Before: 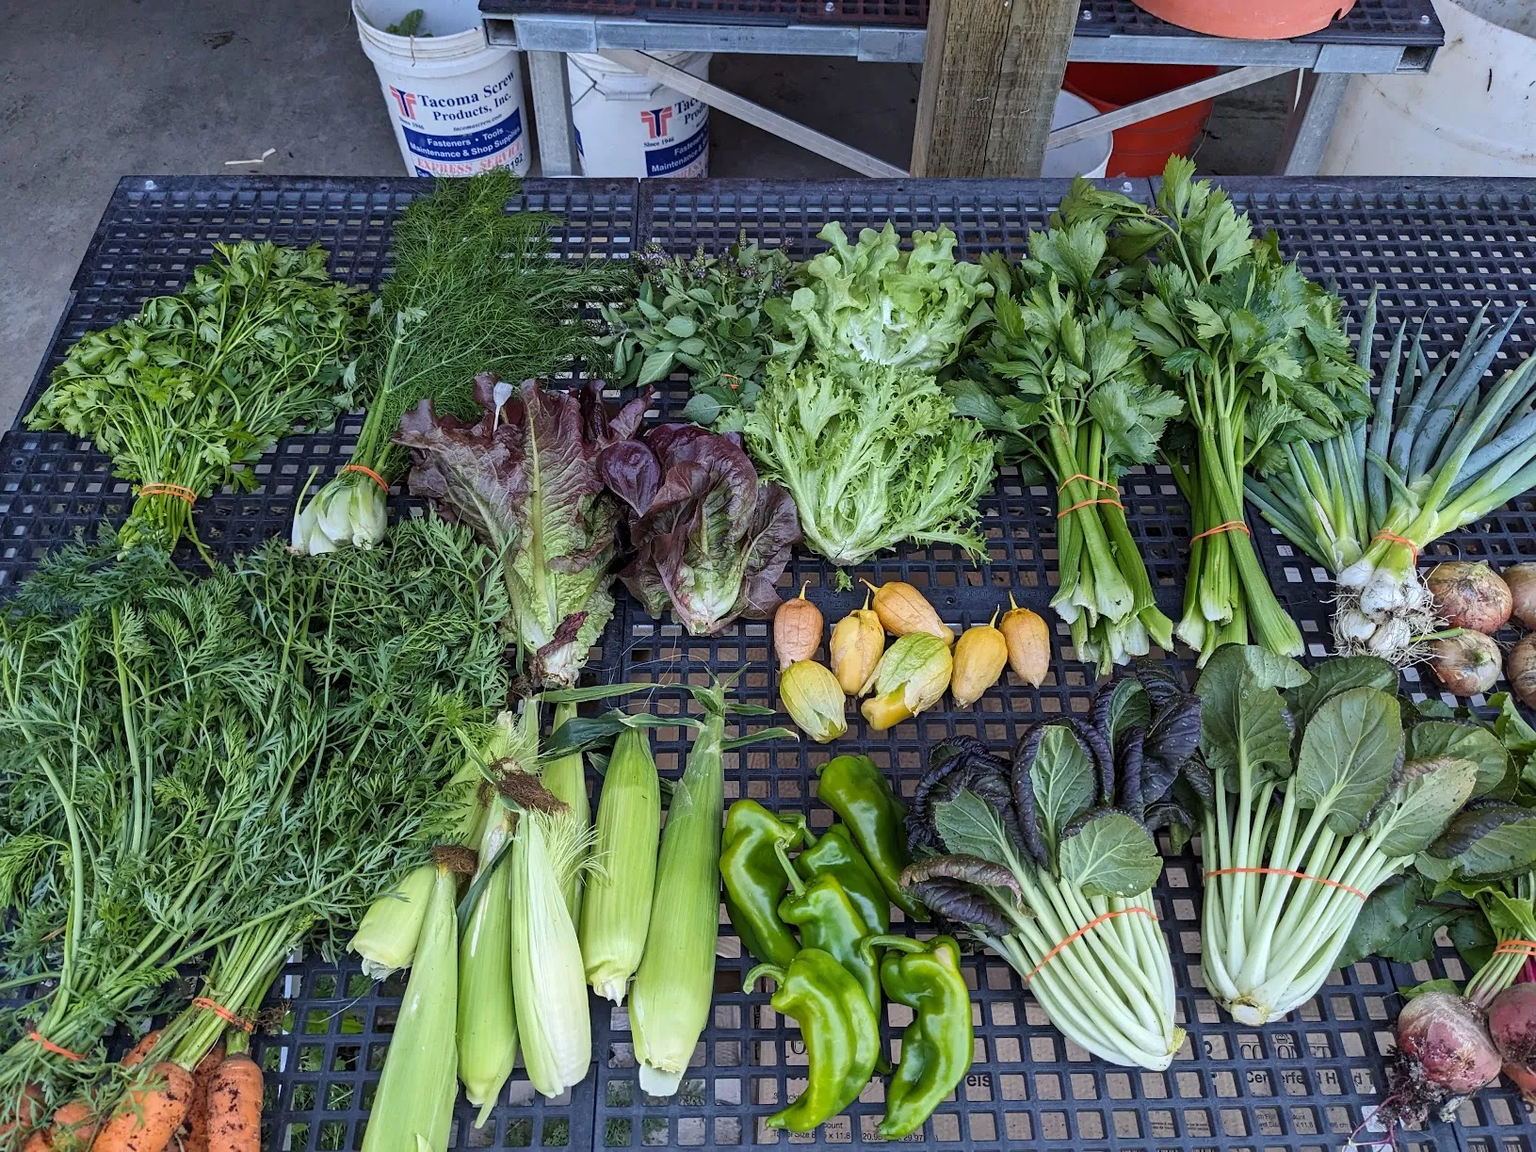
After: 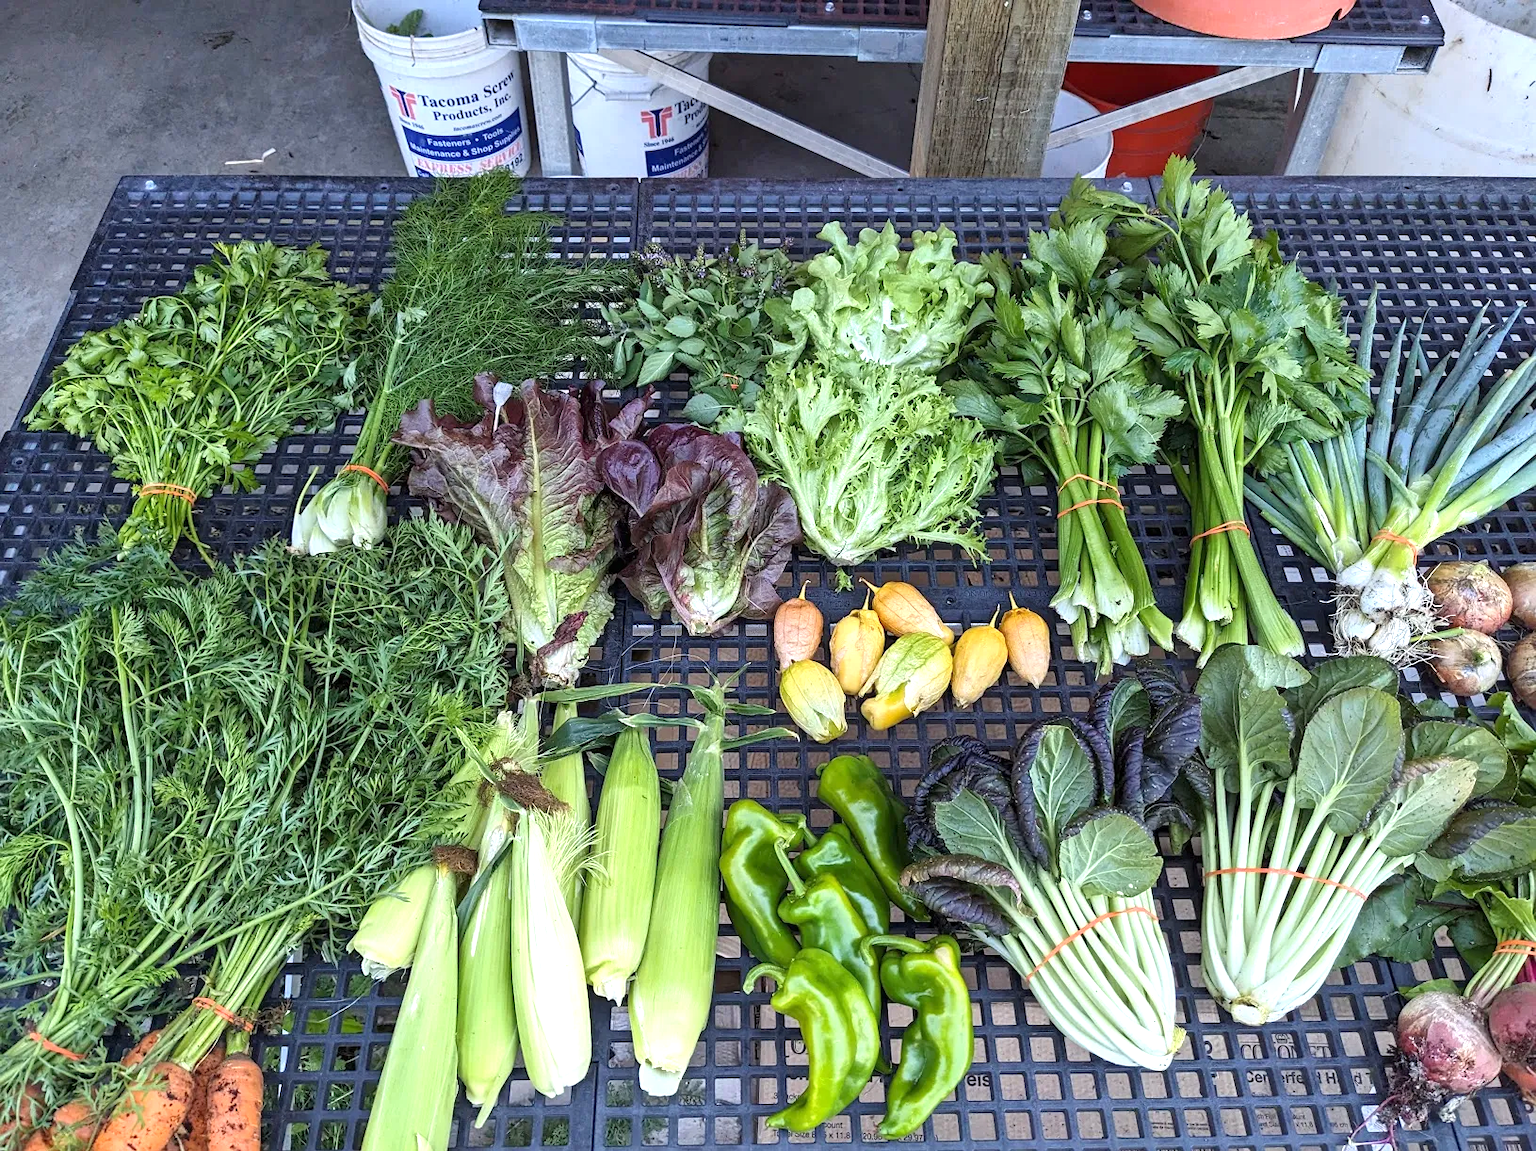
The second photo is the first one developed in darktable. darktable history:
exposure: exposure 0.667 EV, compensate exposure bias true, compensate highlight preservation false
